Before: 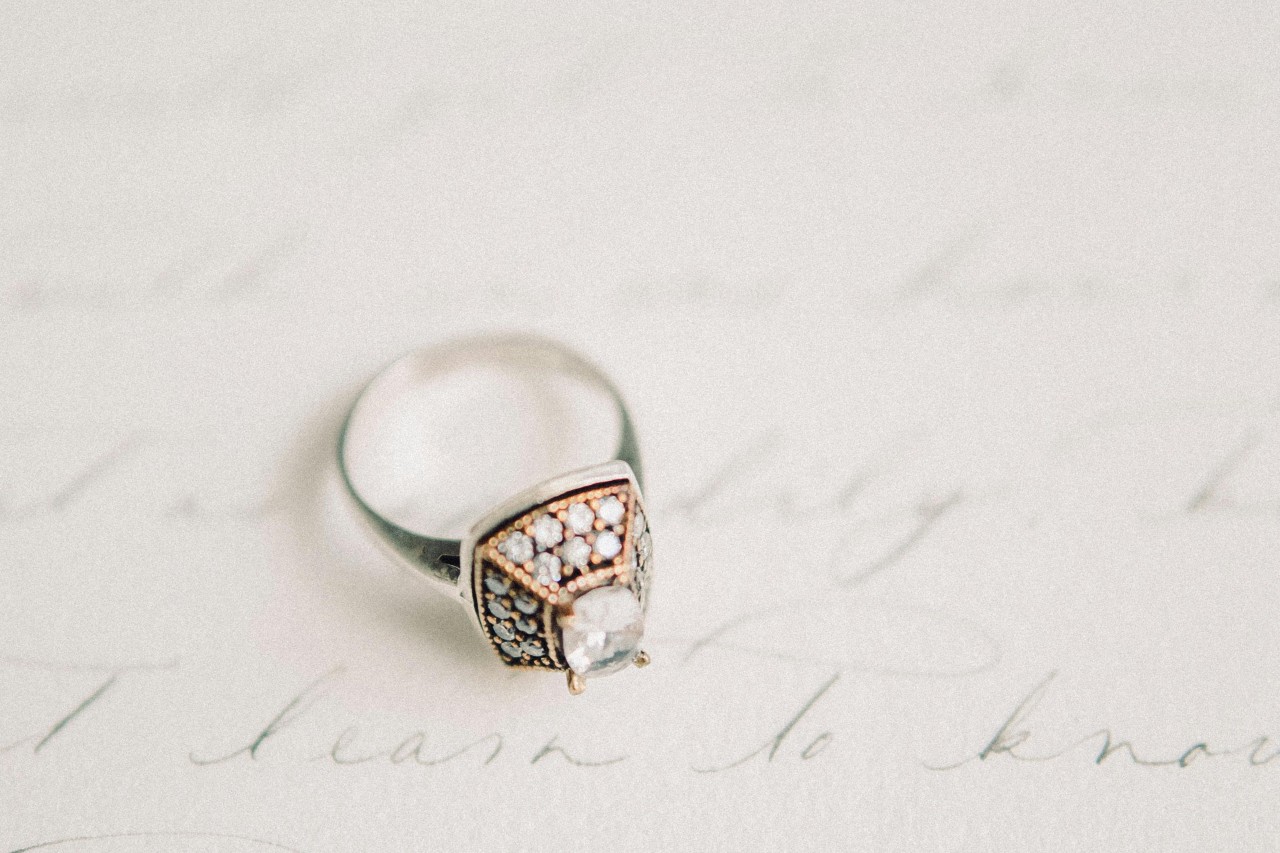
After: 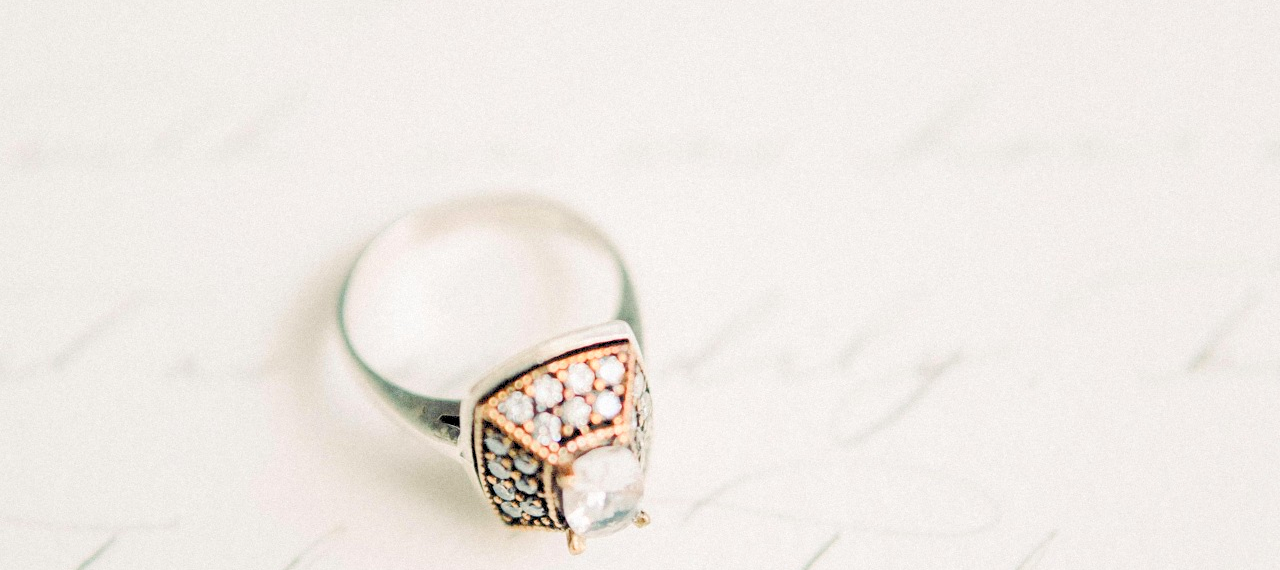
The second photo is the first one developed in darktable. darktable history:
crop: top 16.441%, bottom 16.718%
base curve: curves: ch0 [(0, 0) (0.283, 0.295) (1, 1)], preserve colors none
levels: levels [0.072, 0.414, 0.976]
